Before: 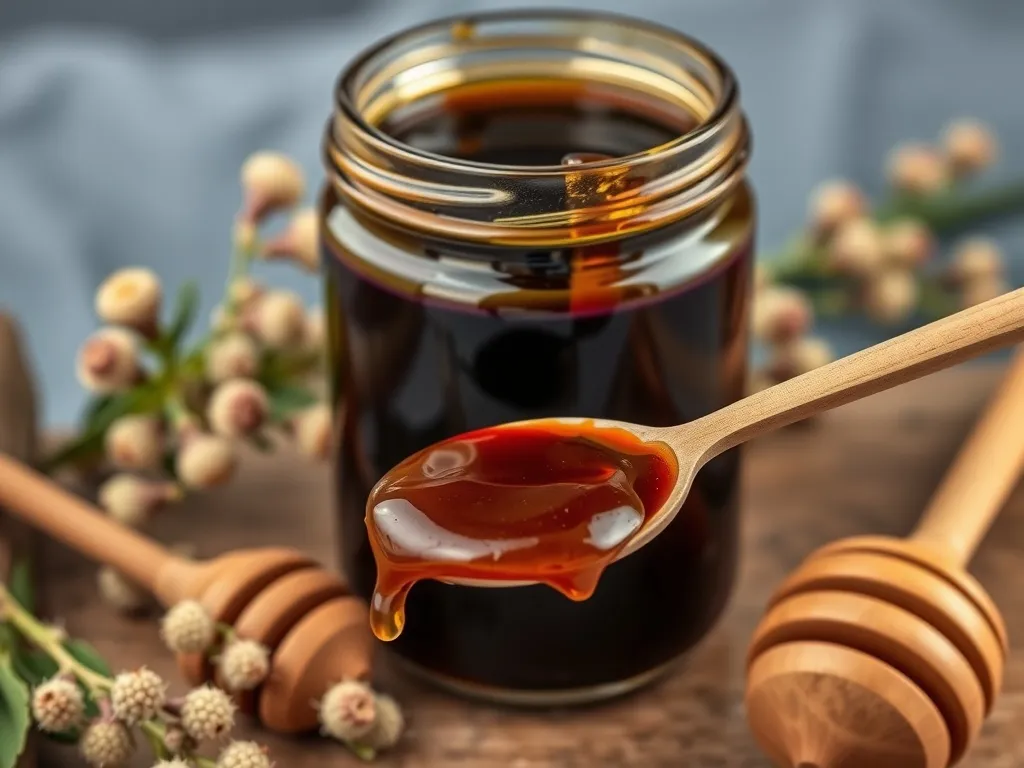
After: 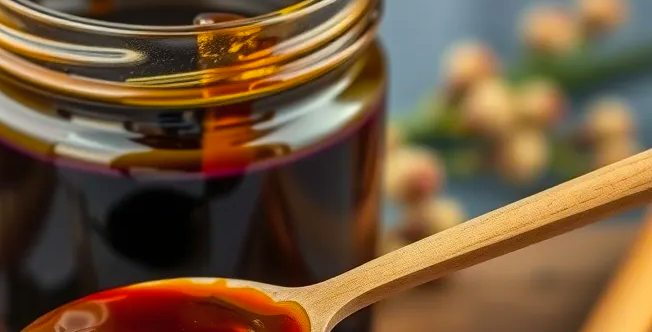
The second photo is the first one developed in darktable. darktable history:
crop: left 36.005%, top 18.293%, right 0.31%, bottom 38.444%
shadows and highlights: shadows 25, highlights -25
color balance rgb: perceptual saturation grading › global saturation 20%, global vibrance 20%
